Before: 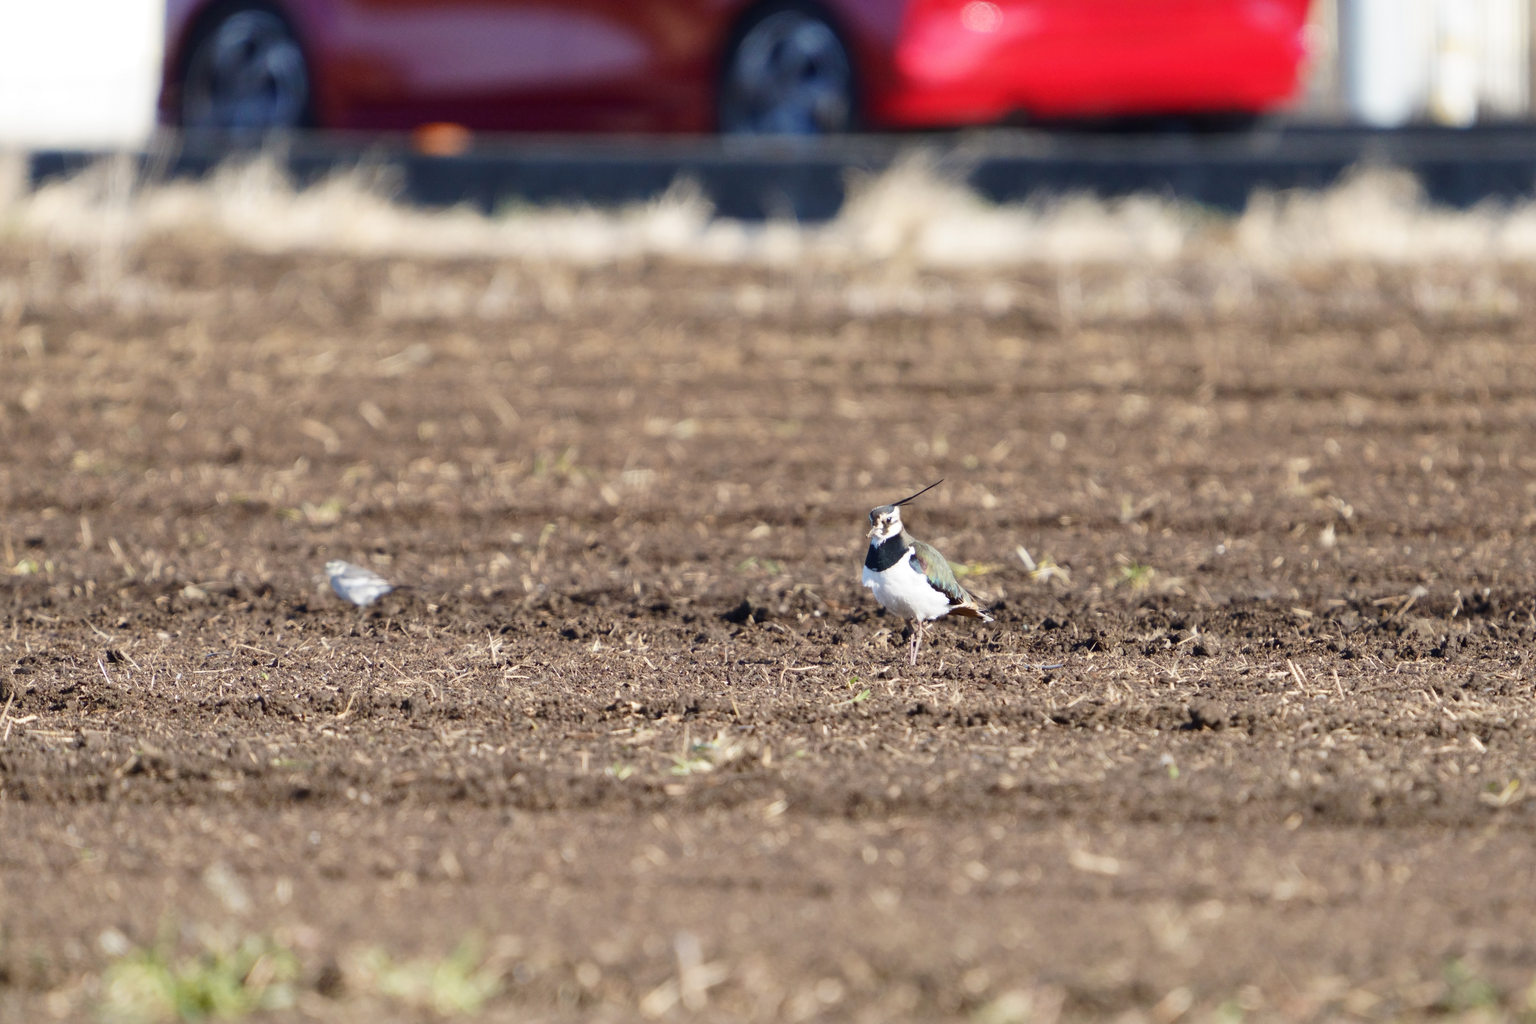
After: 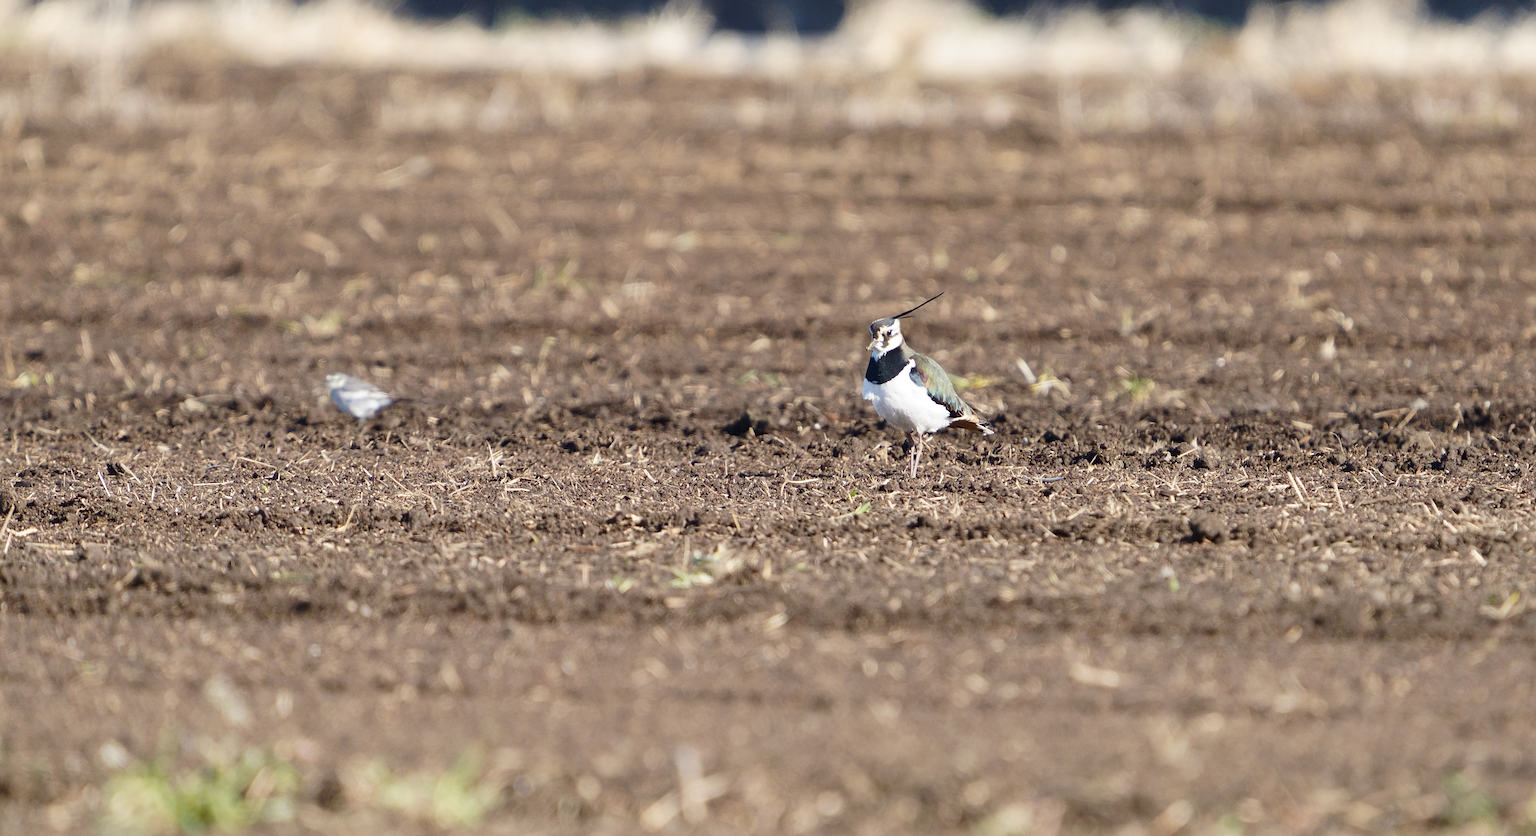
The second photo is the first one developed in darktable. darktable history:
tone equalizer: on, module defaults
crop and rotate: top 18.322%
sharpen: on, module defaults
